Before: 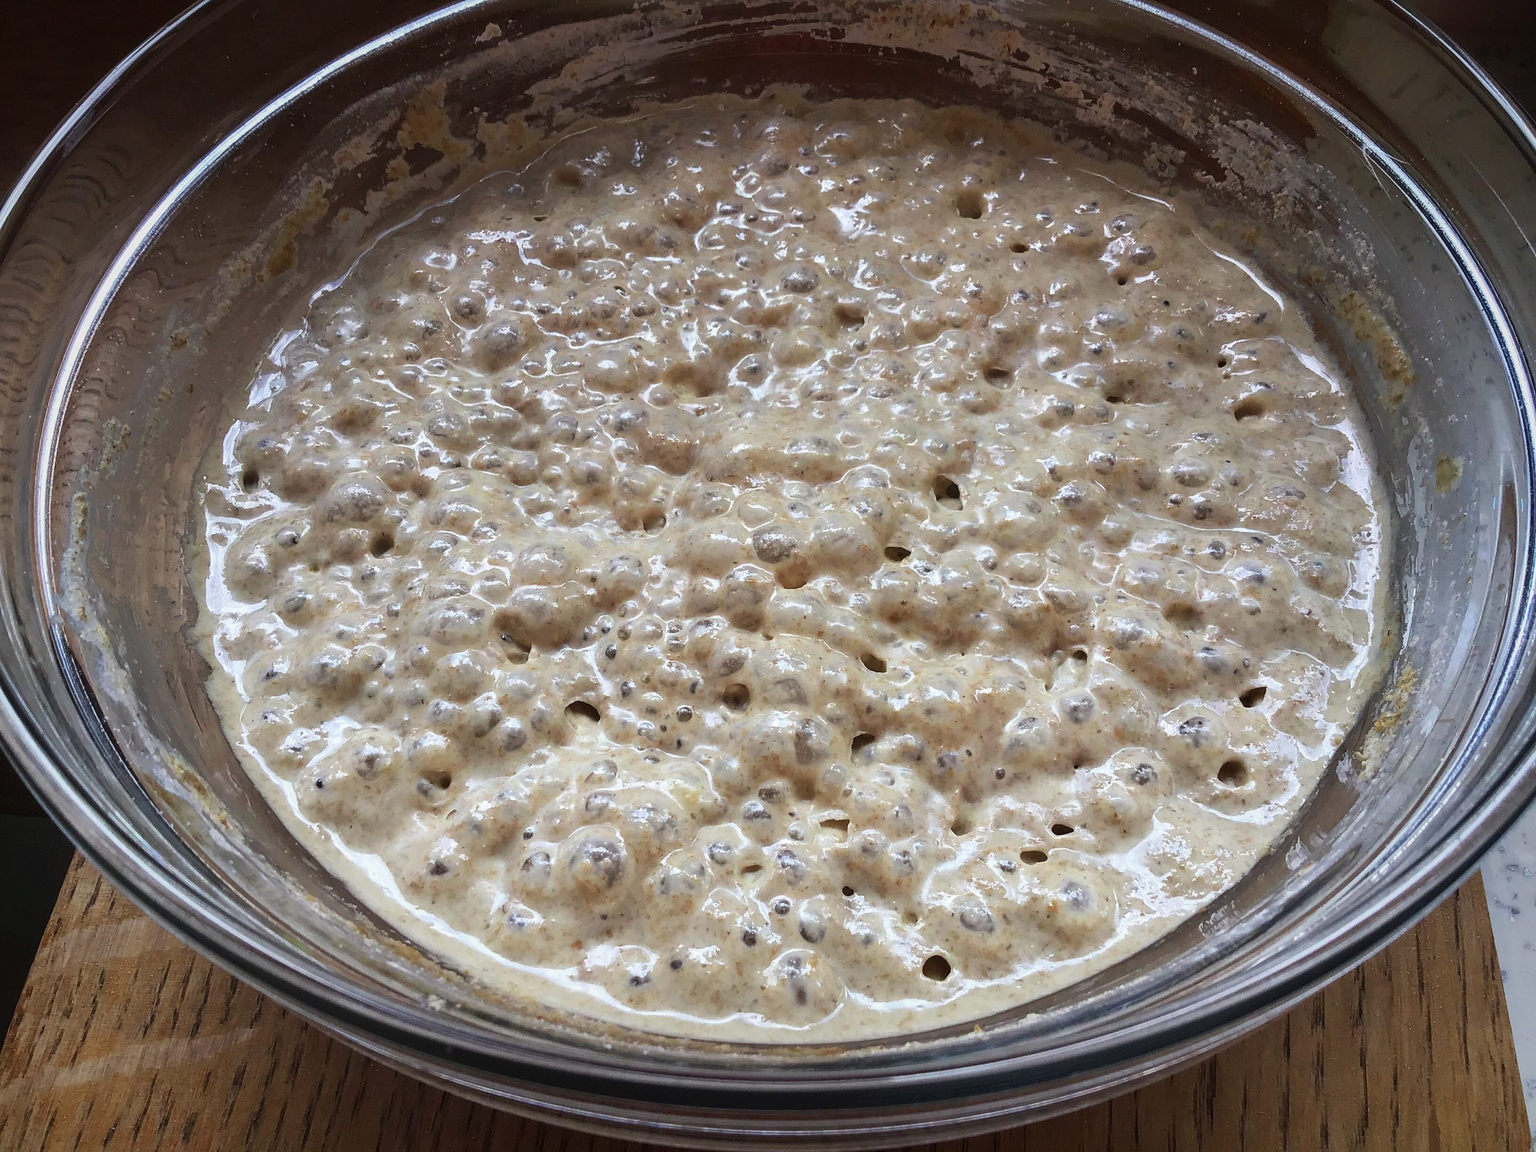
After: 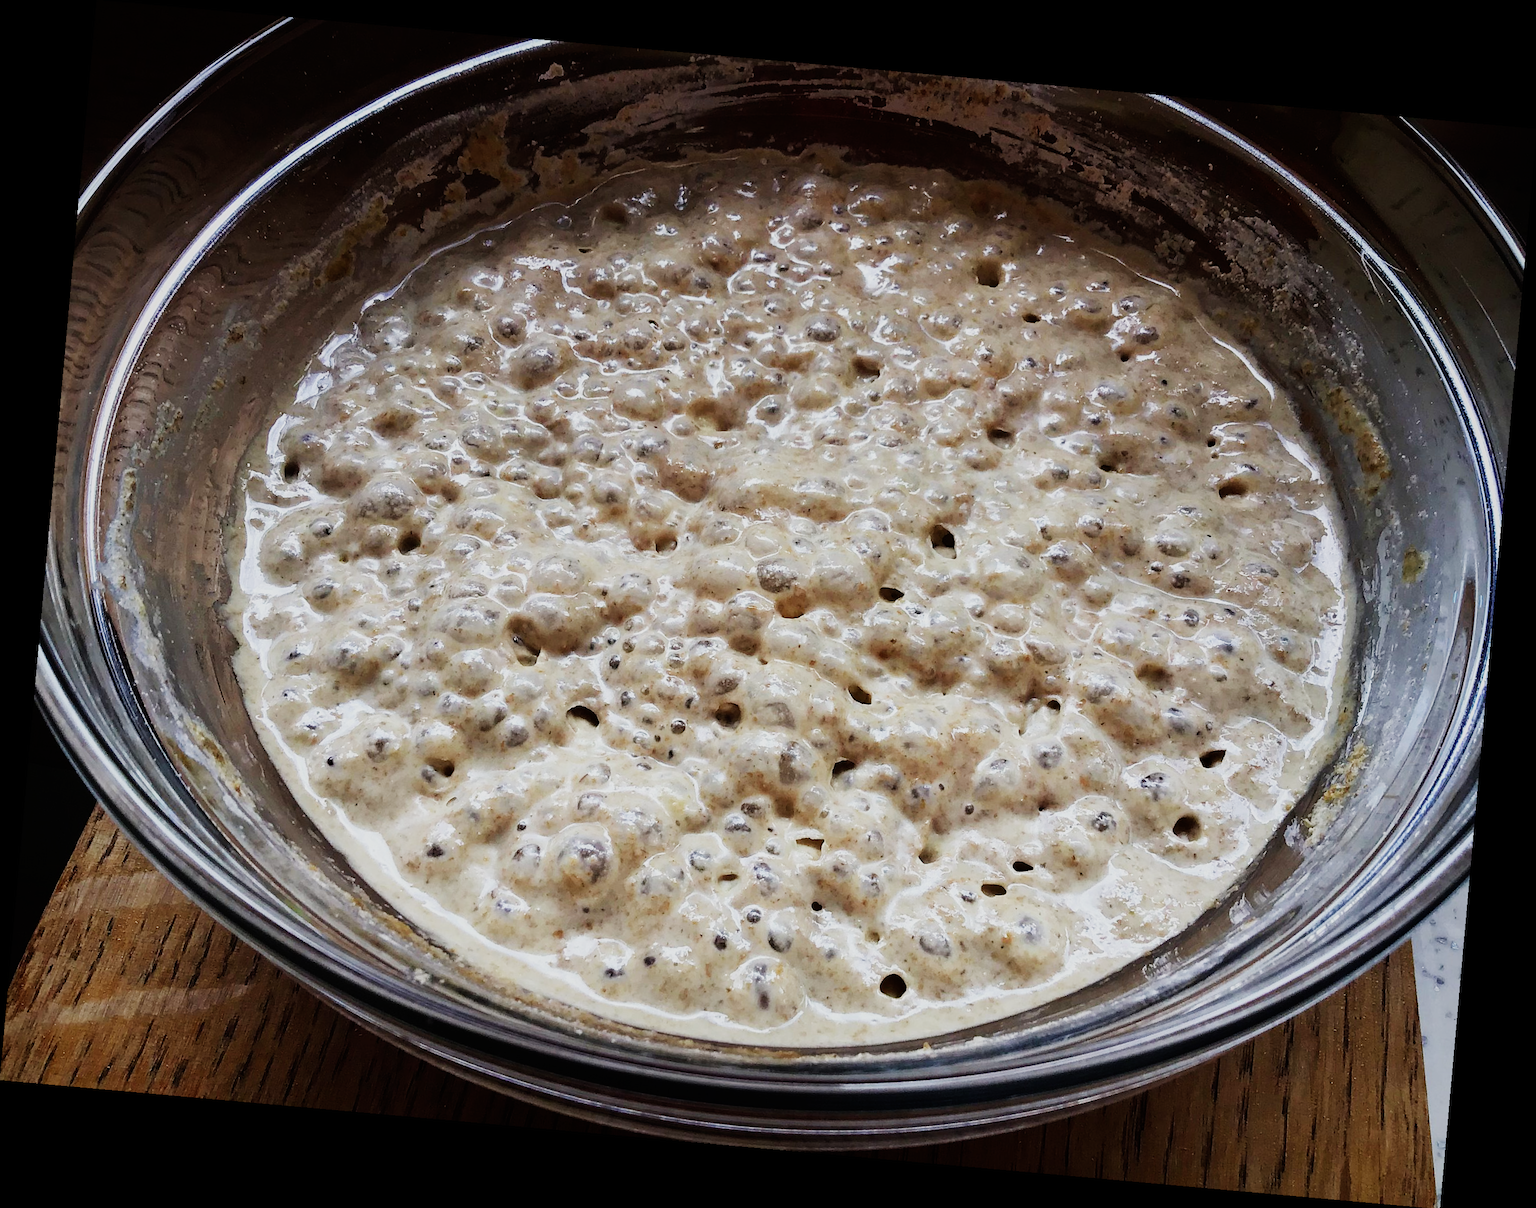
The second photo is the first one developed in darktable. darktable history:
rotate and perspective: rotation 5.12°, automatic cropping off
sigmoid: contrast 1.8, skew -0.2, preserve hue 0%, red attenuation 0.1, red rotation 0.035, green attenuation 0.1, green rotation -0.017, blue attenuation 0.15, blue rotation -0.052, base primaries Rec2020
